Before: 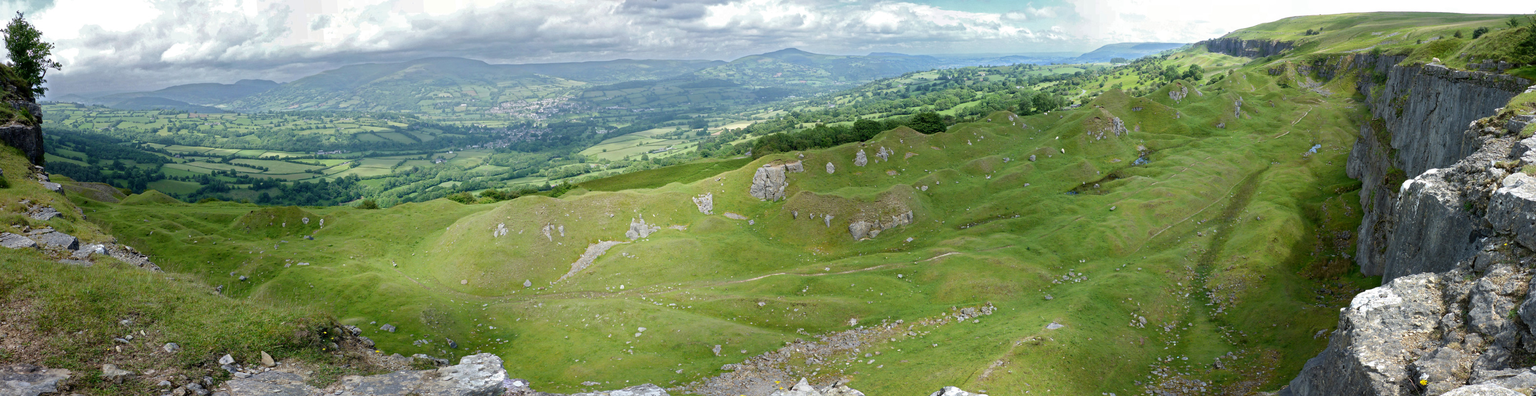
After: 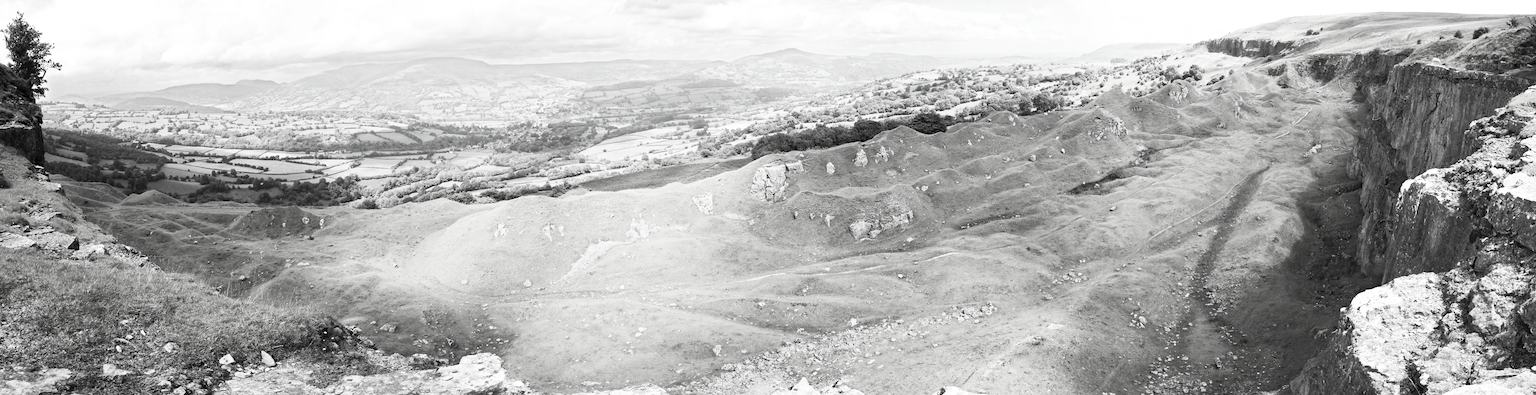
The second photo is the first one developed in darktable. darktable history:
contrast brightness saturation: contrast 0.523, brightness 0.464, saturation -0.986
